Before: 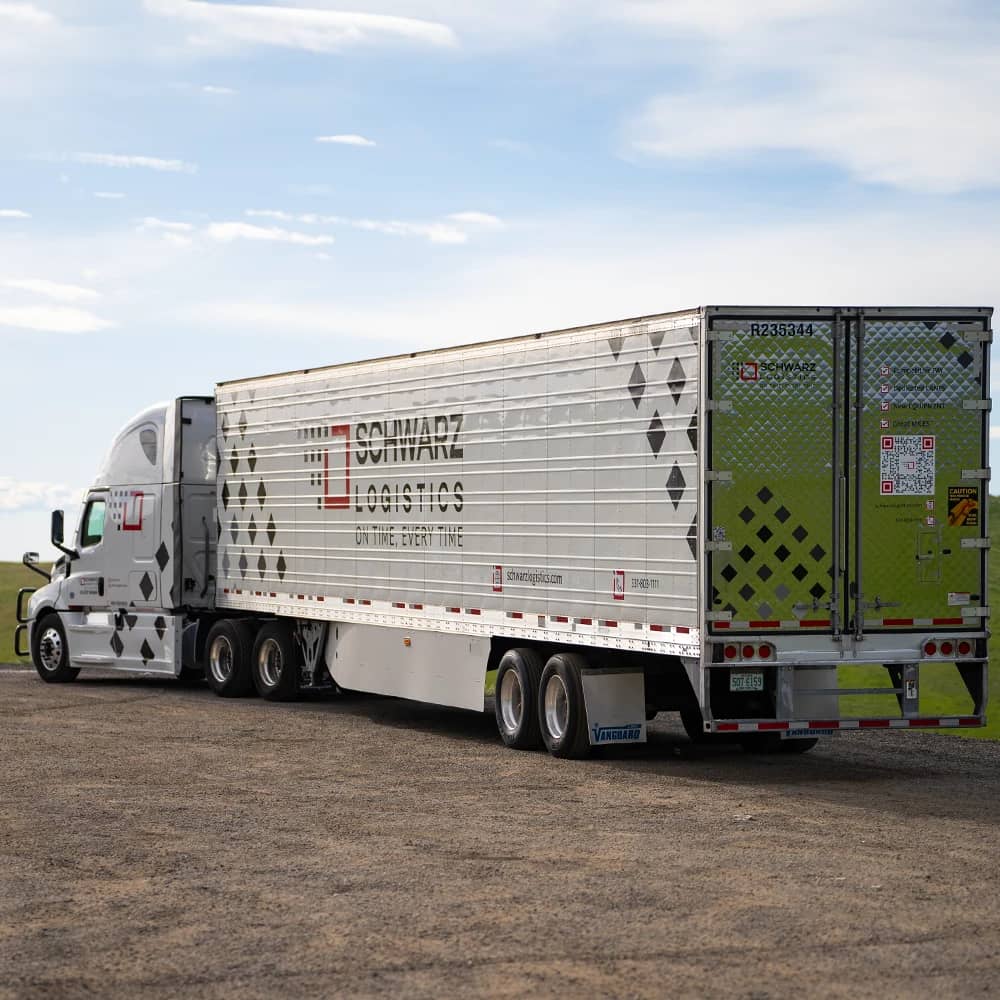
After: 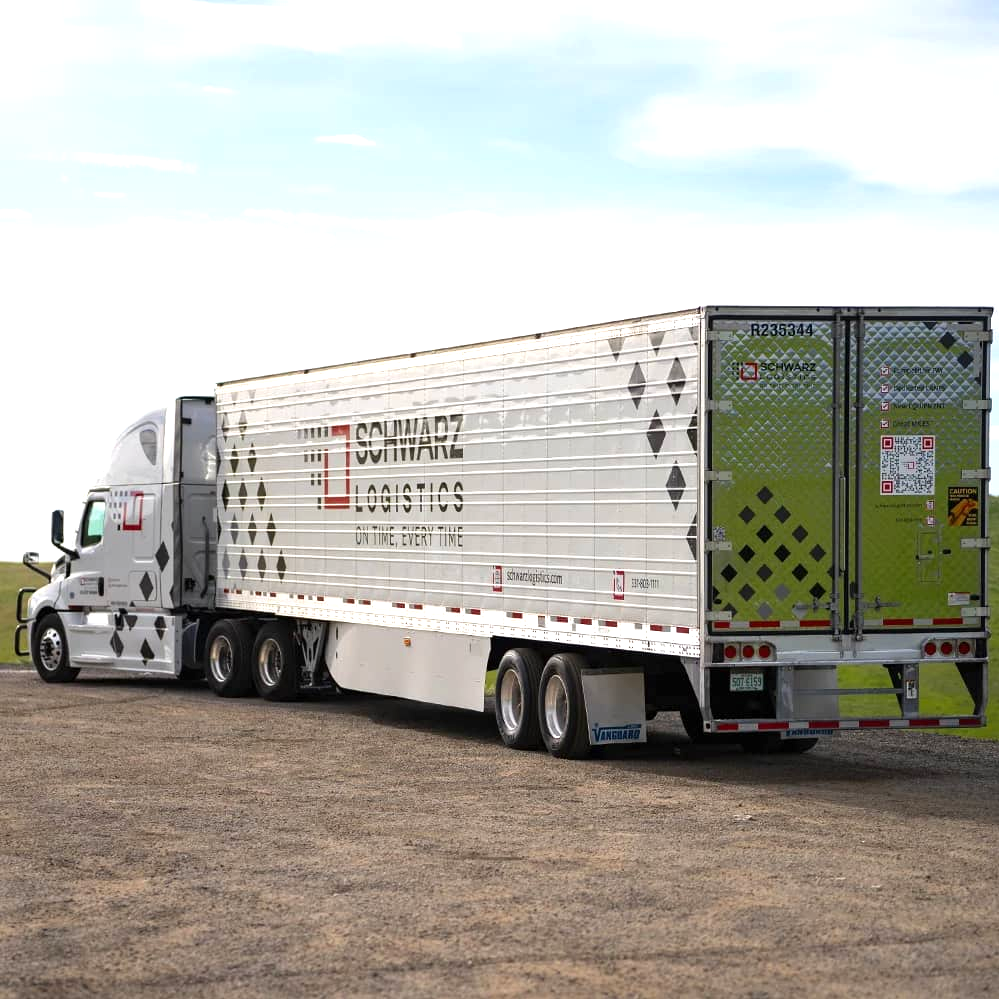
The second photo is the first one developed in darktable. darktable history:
exposure: exposure 0.559 EV, compensate highlight preservation false
